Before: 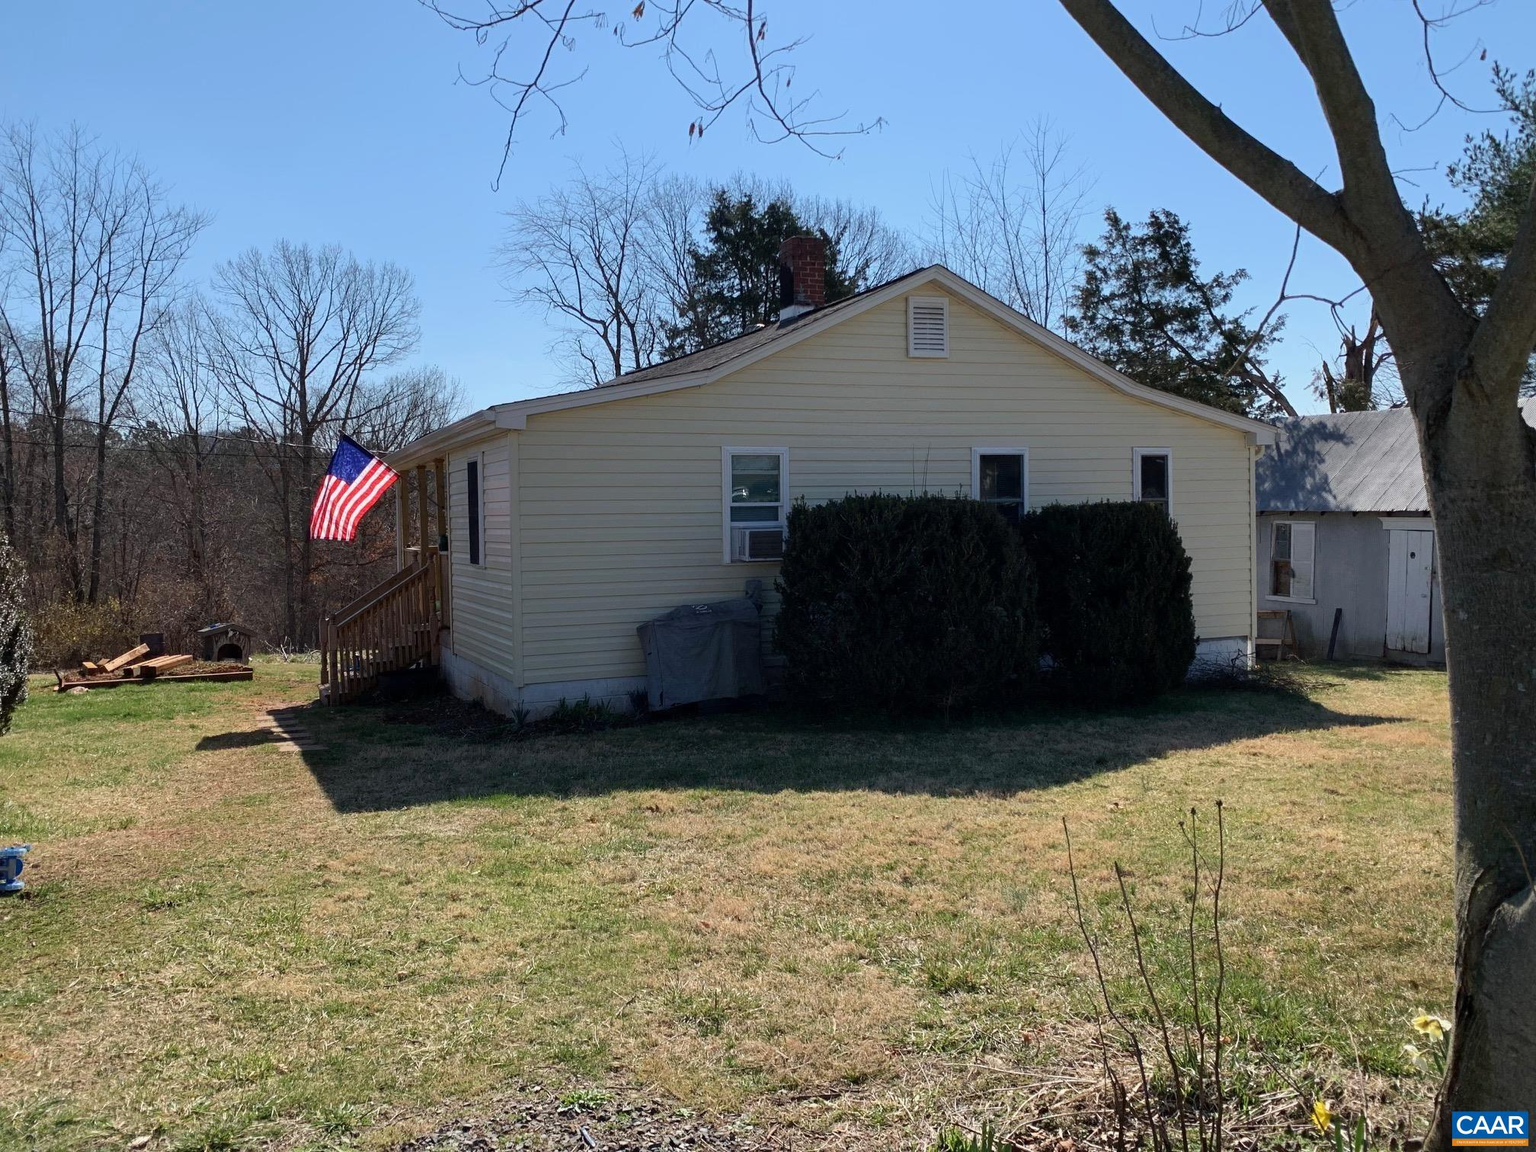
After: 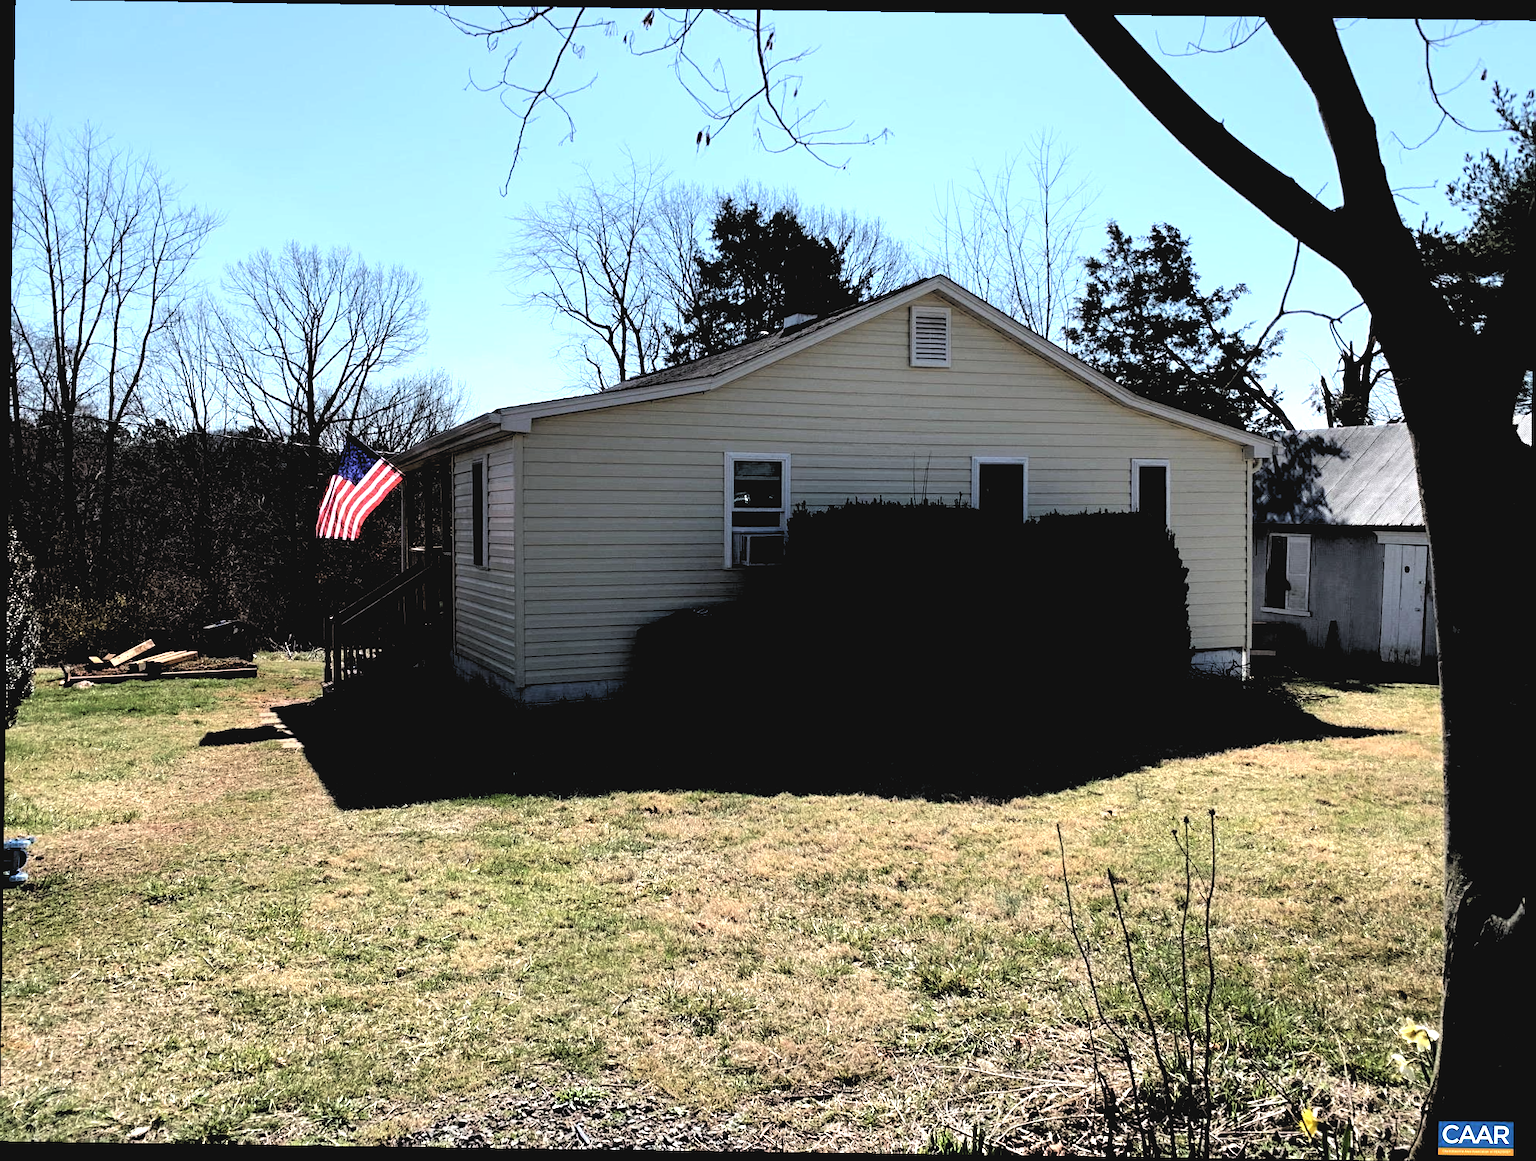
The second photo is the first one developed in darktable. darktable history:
rotate and perspective: rotation 0.8°, automatic cropping off
tone equalizer: -8 EV -1.08 EV, -7 EV -1.01 EV, -6 EV -0.867 EV, -5 EV -0.578 EV, -3 EV 0.578 EV, -2 EV 0.867 EV, -1 EV 1.01 EV, +0 EV 1.08 EV, edges refinement/feathering 500, mask exposure compensation -1.57 EV, preserve details no
rgb levels: levels [[0.034, 0.472, 0.904], [0, 0.5, 1], [0, 0.5, 1]]
contrast brightness saturation: contrast -0.1, saturation -0.1
